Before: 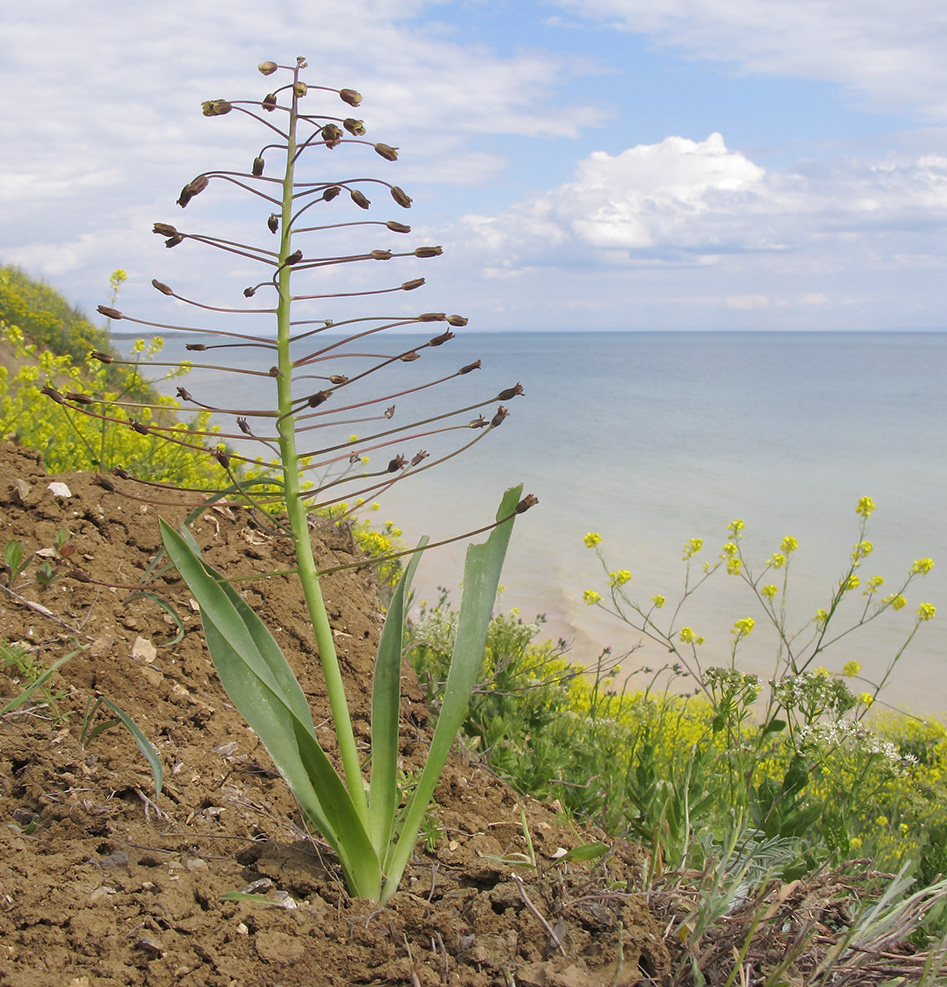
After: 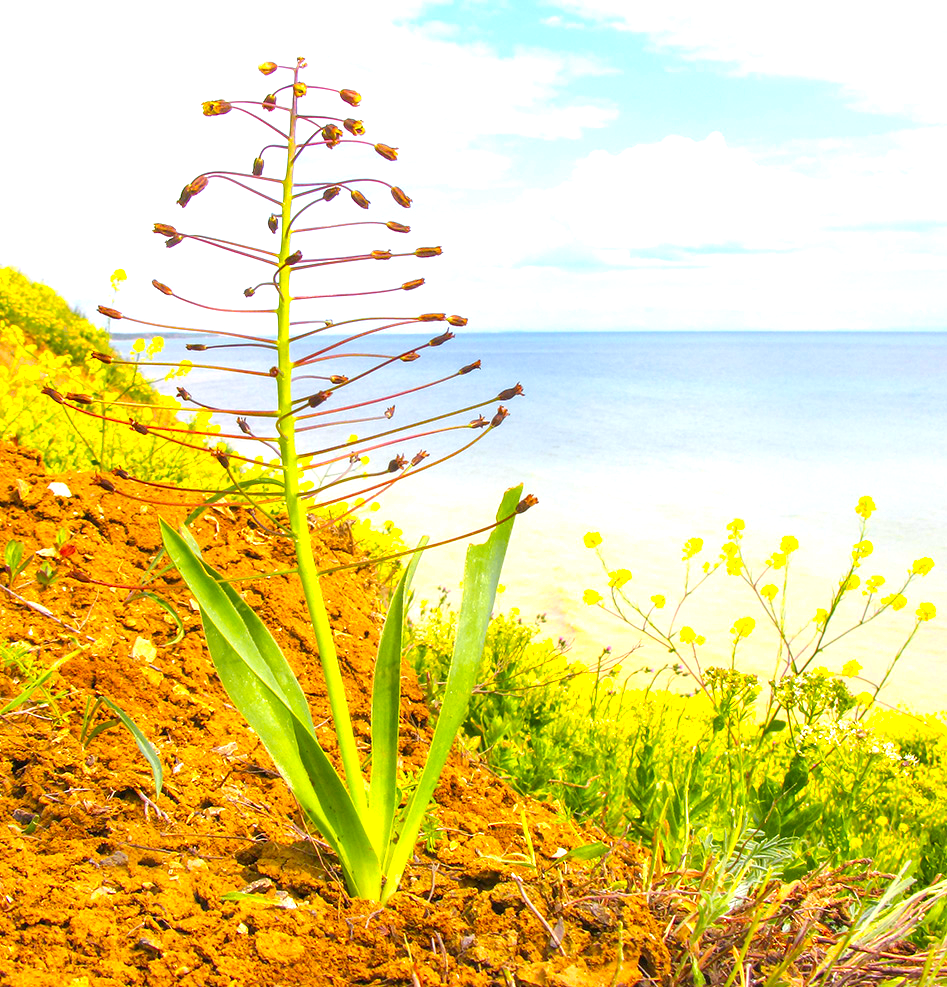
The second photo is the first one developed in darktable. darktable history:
contrast equalizer: octaves 7, y [[0.5 ×6], [0.5 ×6], [0.5, 0.5, 0.501, 0.545, 0.707, 0.863], [0 ×6], [0 ×6]], mix -0.993
color correction: highlights b* 0.016, saturation 2.15
local contrast: on, module defaults
exposure: exposure 1 EV, compensate exposure bias true, compensate highlight preservation false
color zones: curves: ch0 [(0, 0.511) (0.143, 0.531) (0.286, 0.56) (0.429, 0.5) (0.571, 0.5) (0.714, 0.5) (0.857, 0.5) (1, 0.5)]; ch1 [(0, 0.525) (0.143, 0.705) (0.286, 0.715) (0.429, 0.35) (0.571, 0.35) (0.714, 0.35) (0.857, 0.4) (1, 0.4)]; ch2 [(0, 0.572) (0.143, 0.512) (0.286, 0.473) (0.429, 0.45) (0.571, 0.5) (0.714, 0.5) (0.857, 0.518) (1, 0.518)]
